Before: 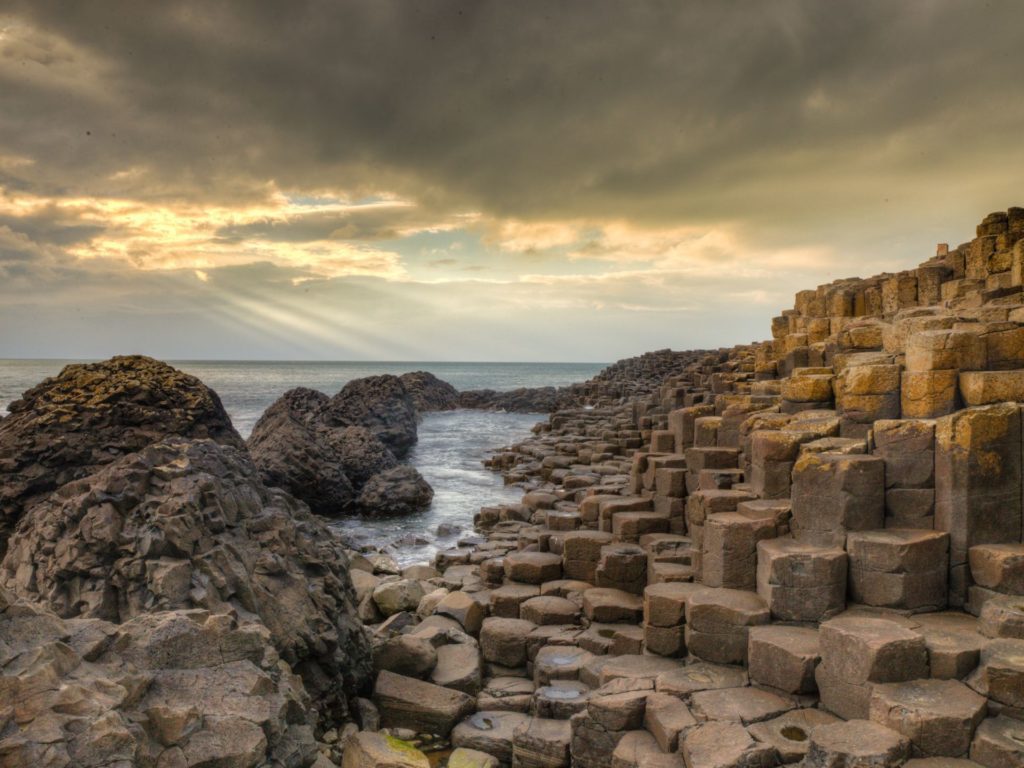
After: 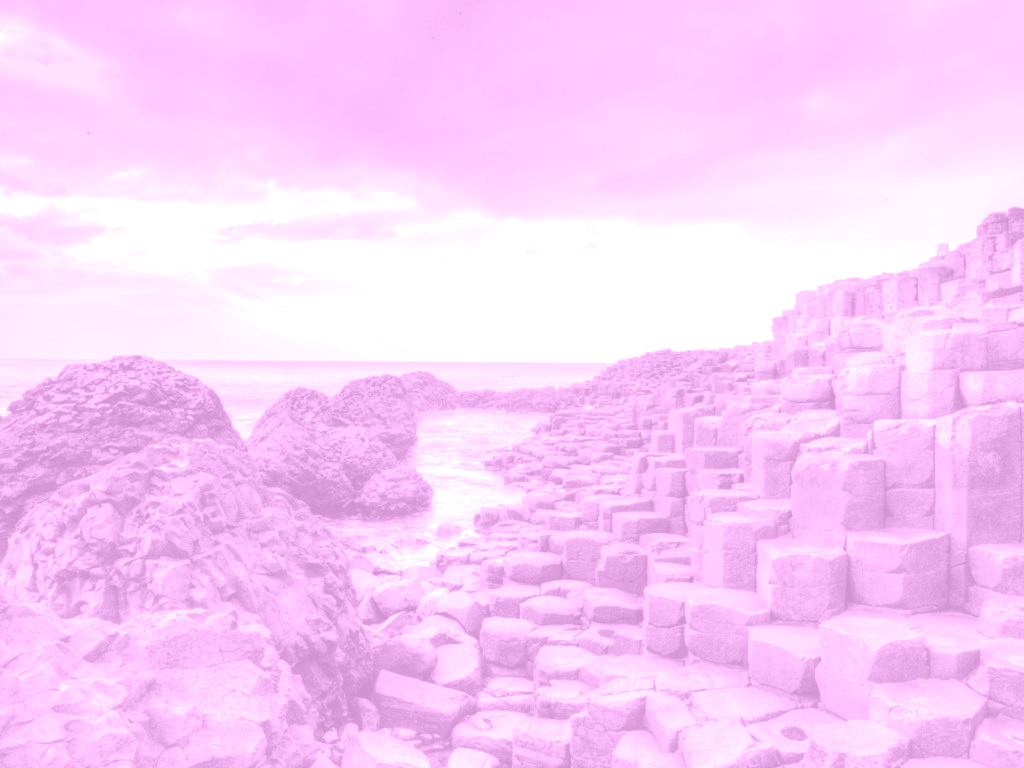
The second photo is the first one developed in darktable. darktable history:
levels: levels [0.052, 0.496, 0.908]
color calibration: illuminant as shot in camera, x 0.358, y 0.373, temperature 4628.91 K
exposure: black level correction 0, exposure 1.45 EV, compensate exposure bias true, compensate highlight preservation false
colorize: hue 331.2°, saturation 75%, source mix 30.28%, lightness 70.52%, version 1
